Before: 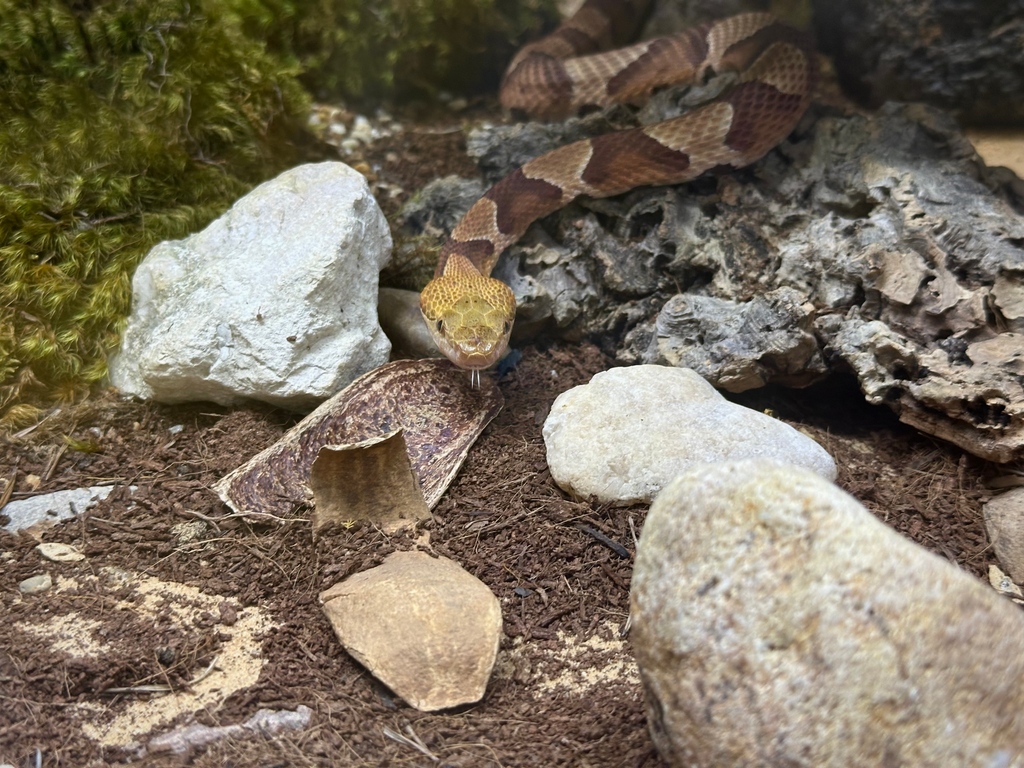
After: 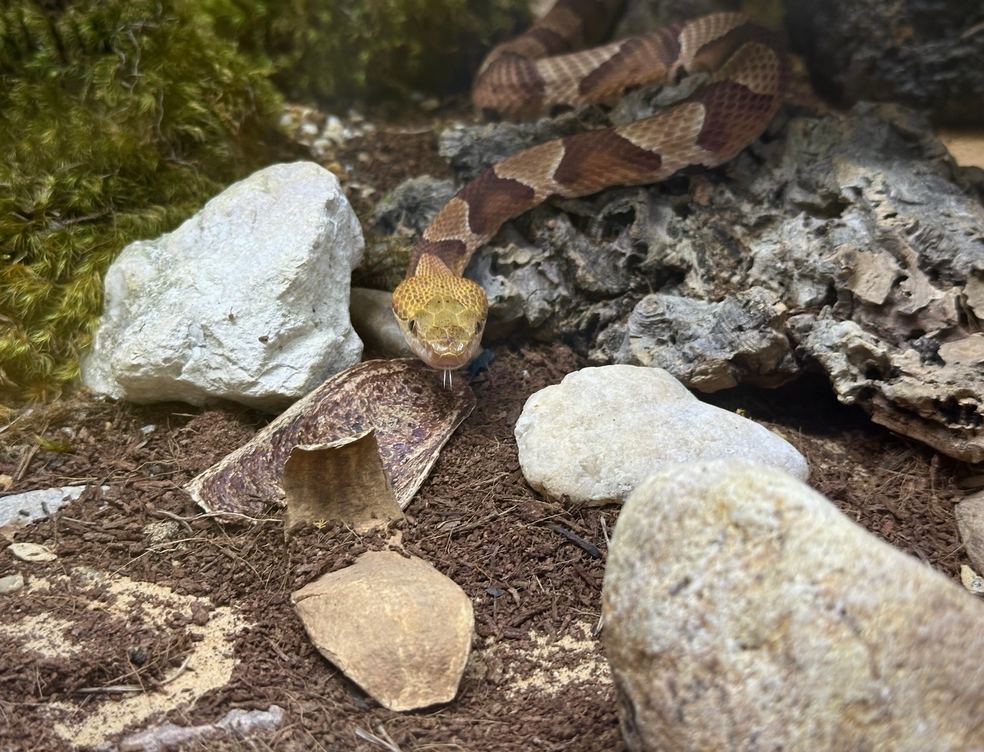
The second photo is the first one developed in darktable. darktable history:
crop and rotate: left 2.756%, right 1.113%, bottom 2.053%
